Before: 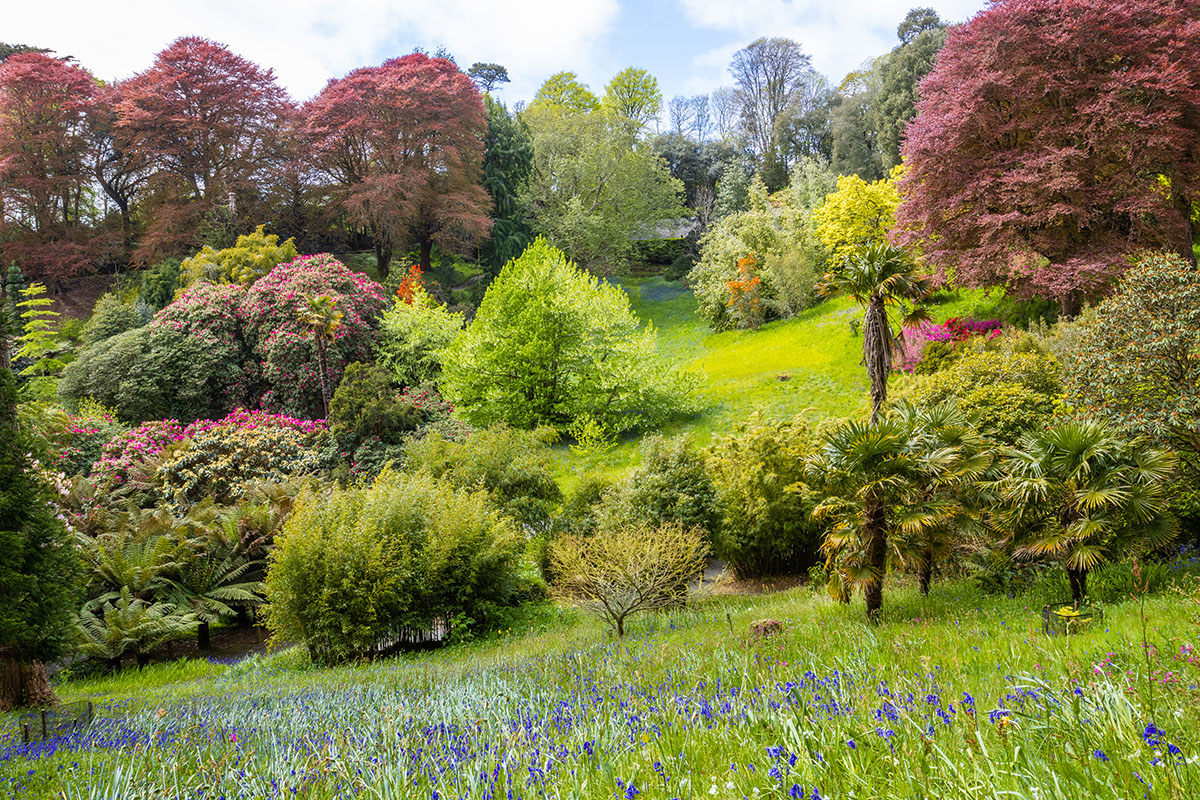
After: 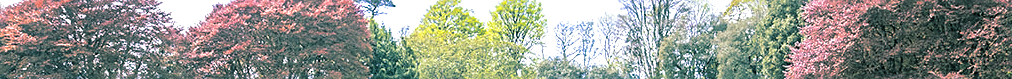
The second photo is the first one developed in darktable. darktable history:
split-toning: shadows › hue 186.43°, highlights › hue 49.29°, compress 30.29%
exposure: black level correction -0.002, exposure 0.54 EV, compensate highlight preservation false
sharpen: on, module defaults
crop and rotate: left 9.644%, top 9.491%, right 6.021%, bottom 80.509%
